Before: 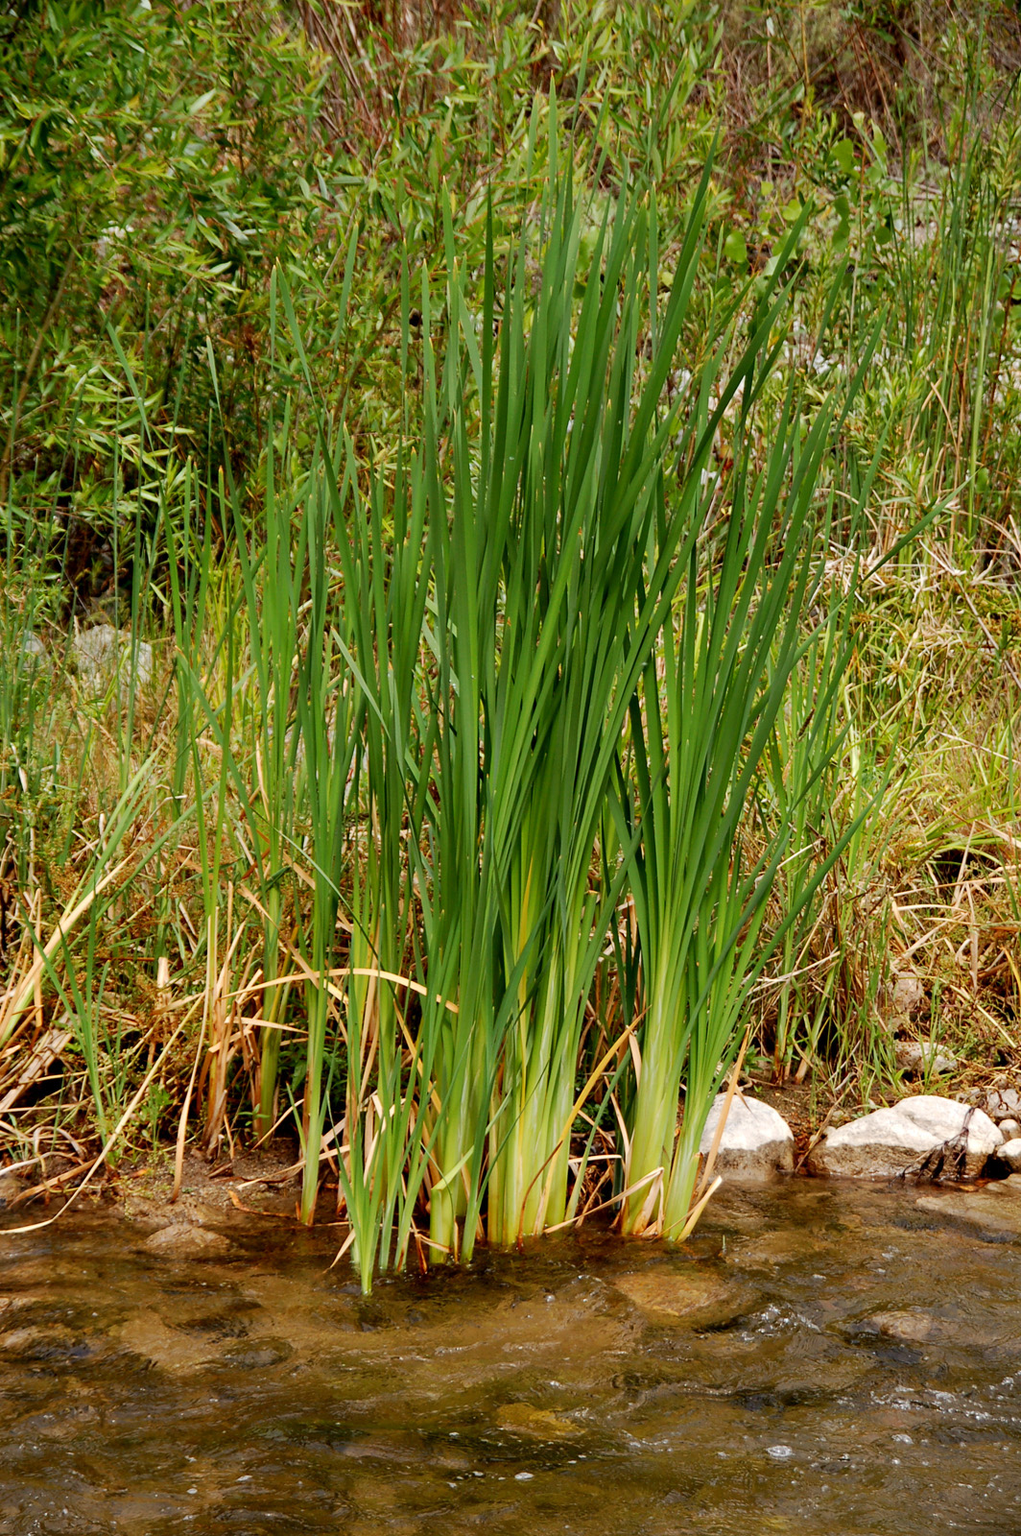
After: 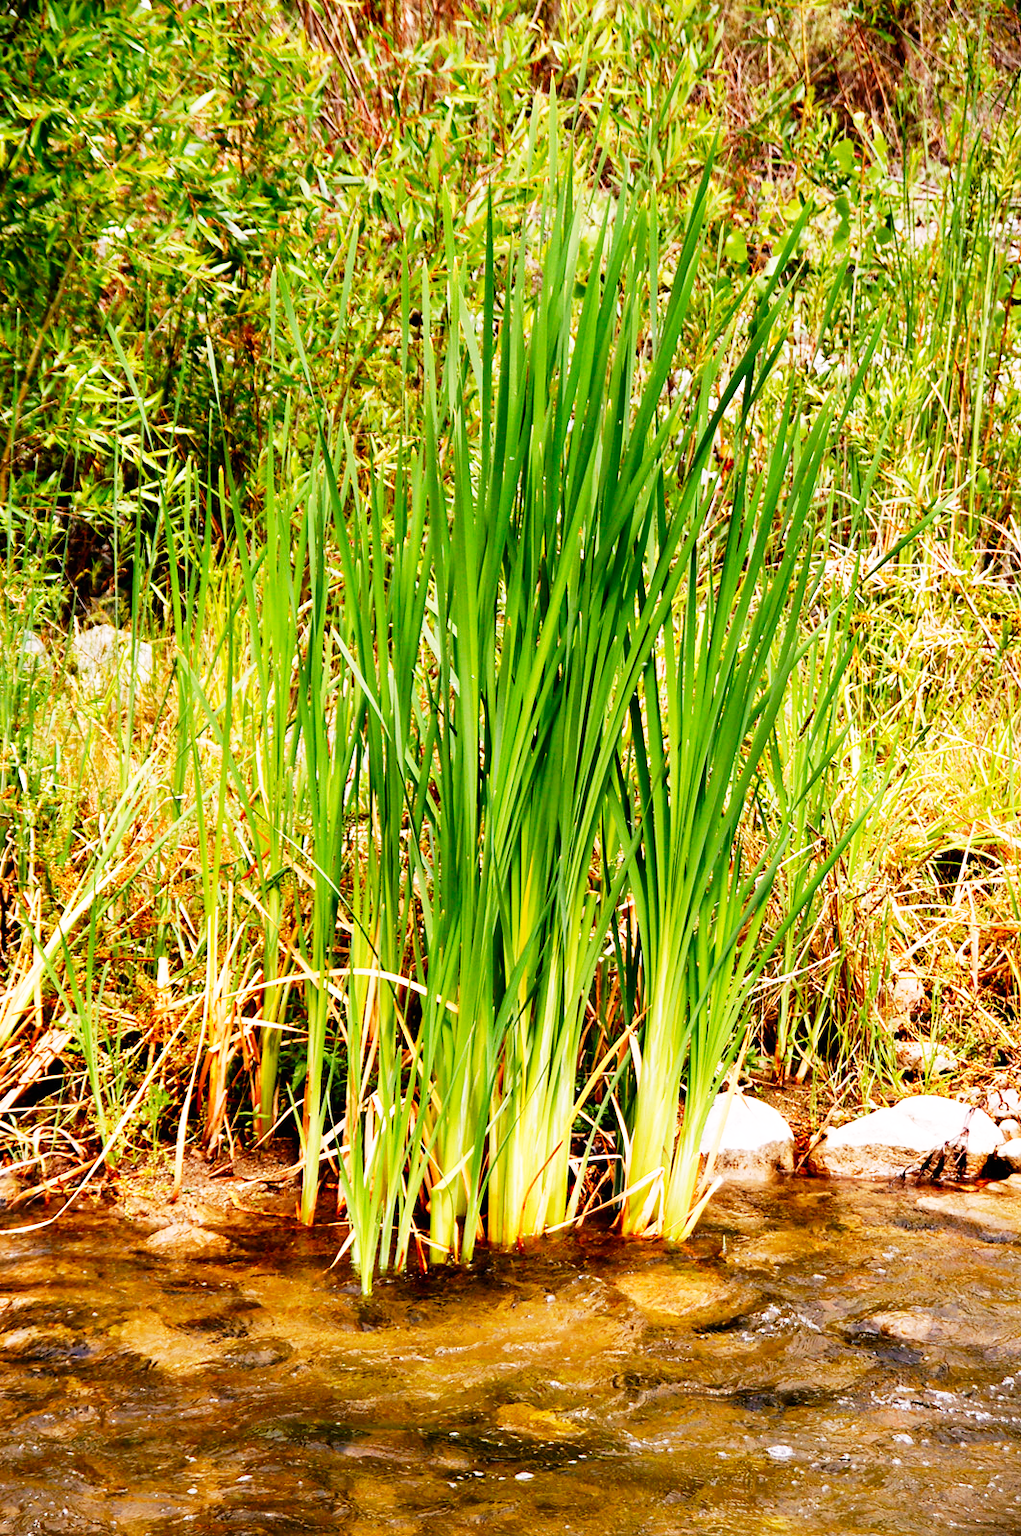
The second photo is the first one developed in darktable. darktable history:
white balance: red 1.05, blue 1.072
base curve: curves: ch0 [(0, 0) (0.007, 0.004) (0.027, 0.03) (0.046, 0.07) (0.207, 0.54) (0.442, 0.872) (0.673, 0.972) (1, 1)], preserve colors none
